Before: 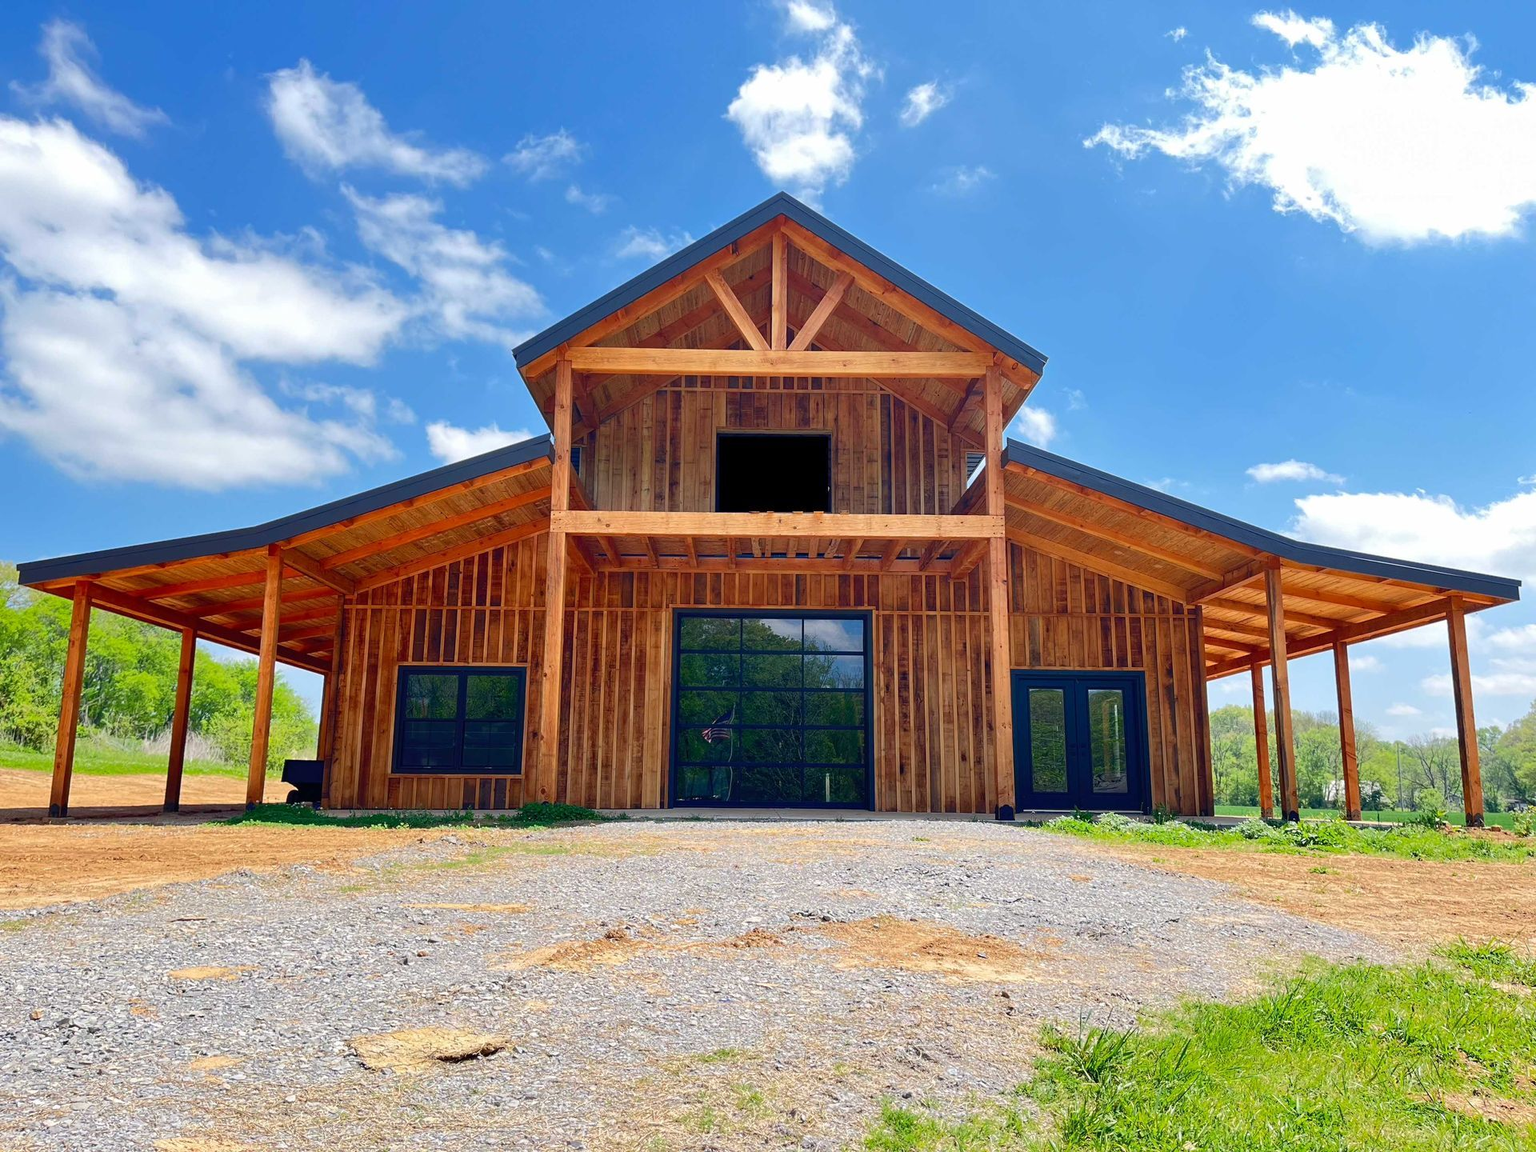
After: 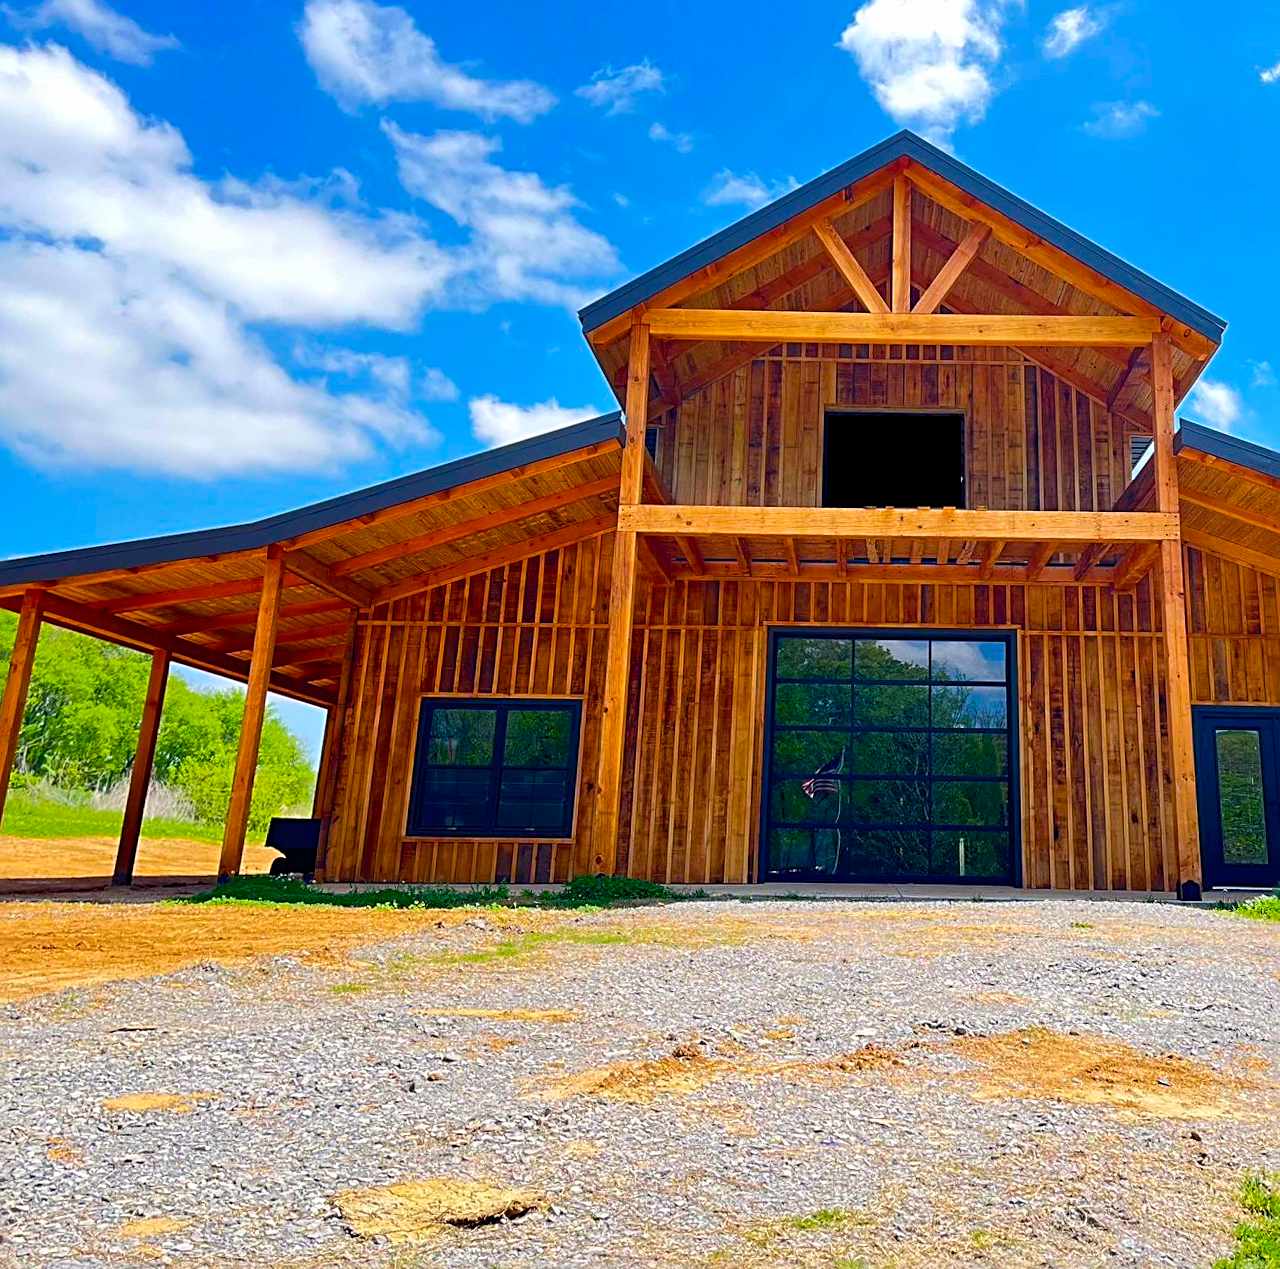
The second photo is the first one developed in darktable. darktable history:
color balance rgb: perceptual saturation grading › global saturation 30%, global vibrance 30%
rotate and perspective: rotation 0.215°, lens shift (vertical) -0.139, crop left 0.069, crop right 0.939, crop top 0.002, crop bottom 0.996
crop: top 5.803%, right 27.864%, bottom 5.804%
sharpen: radius 3.119
